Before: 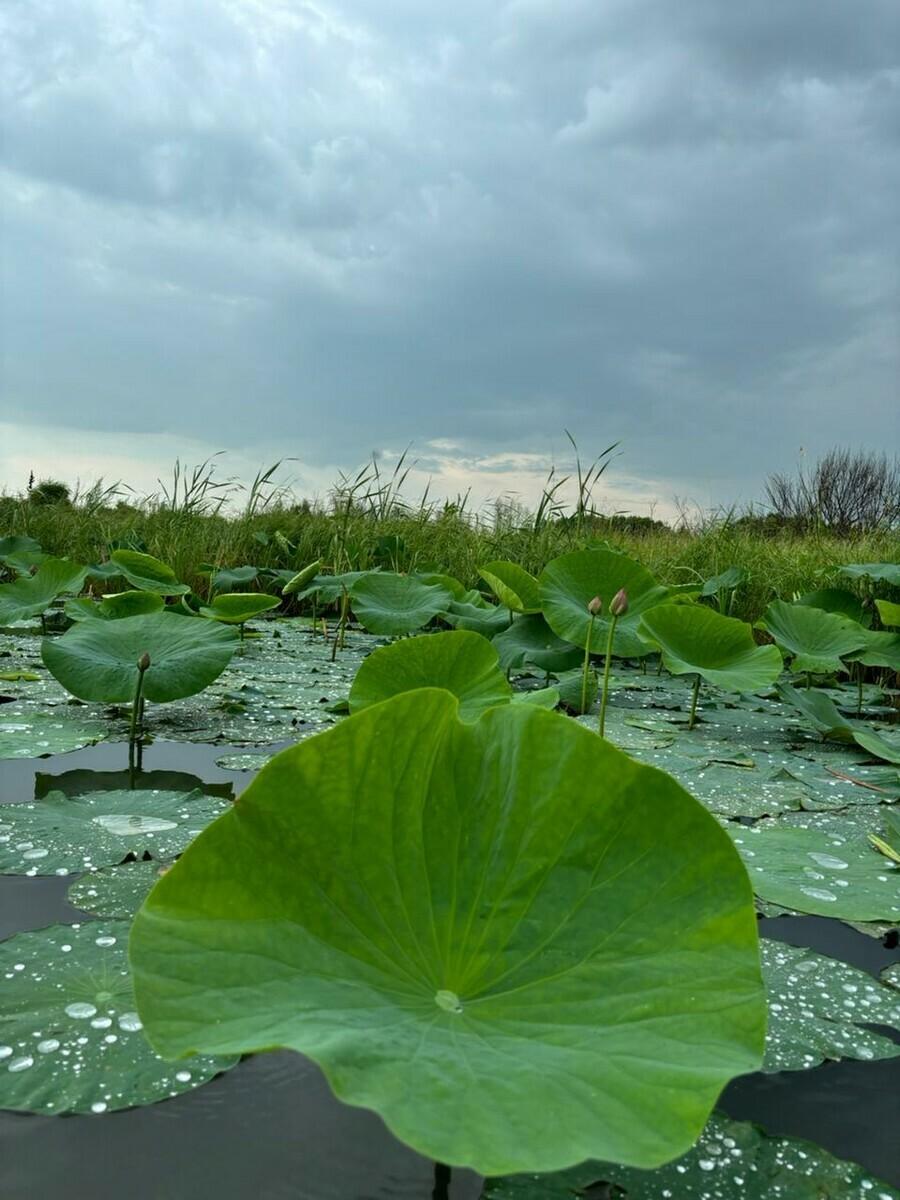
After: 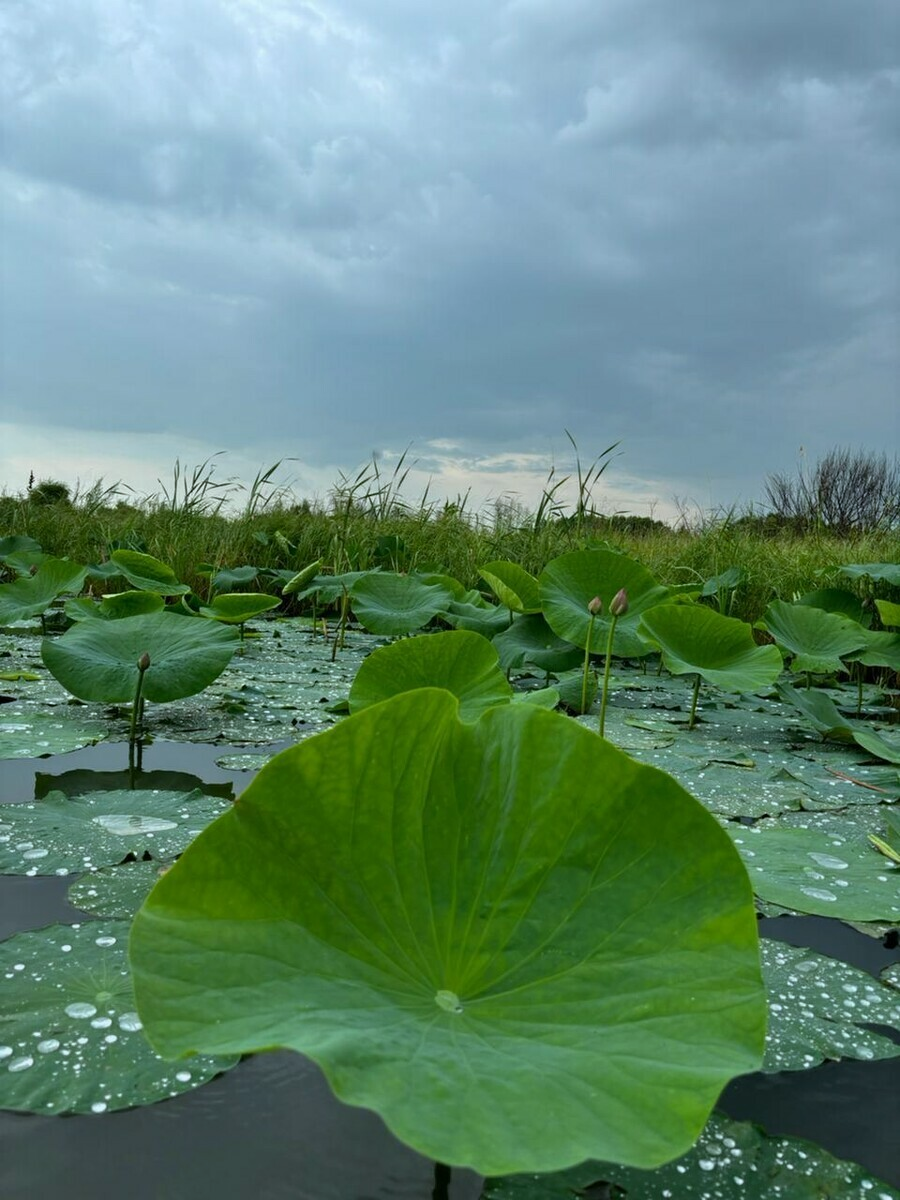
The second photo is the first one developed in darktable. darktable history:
exposure: exposure -0.151 EV, compensate highlight preservation false
white balance: red 0.976, blue 1.04
